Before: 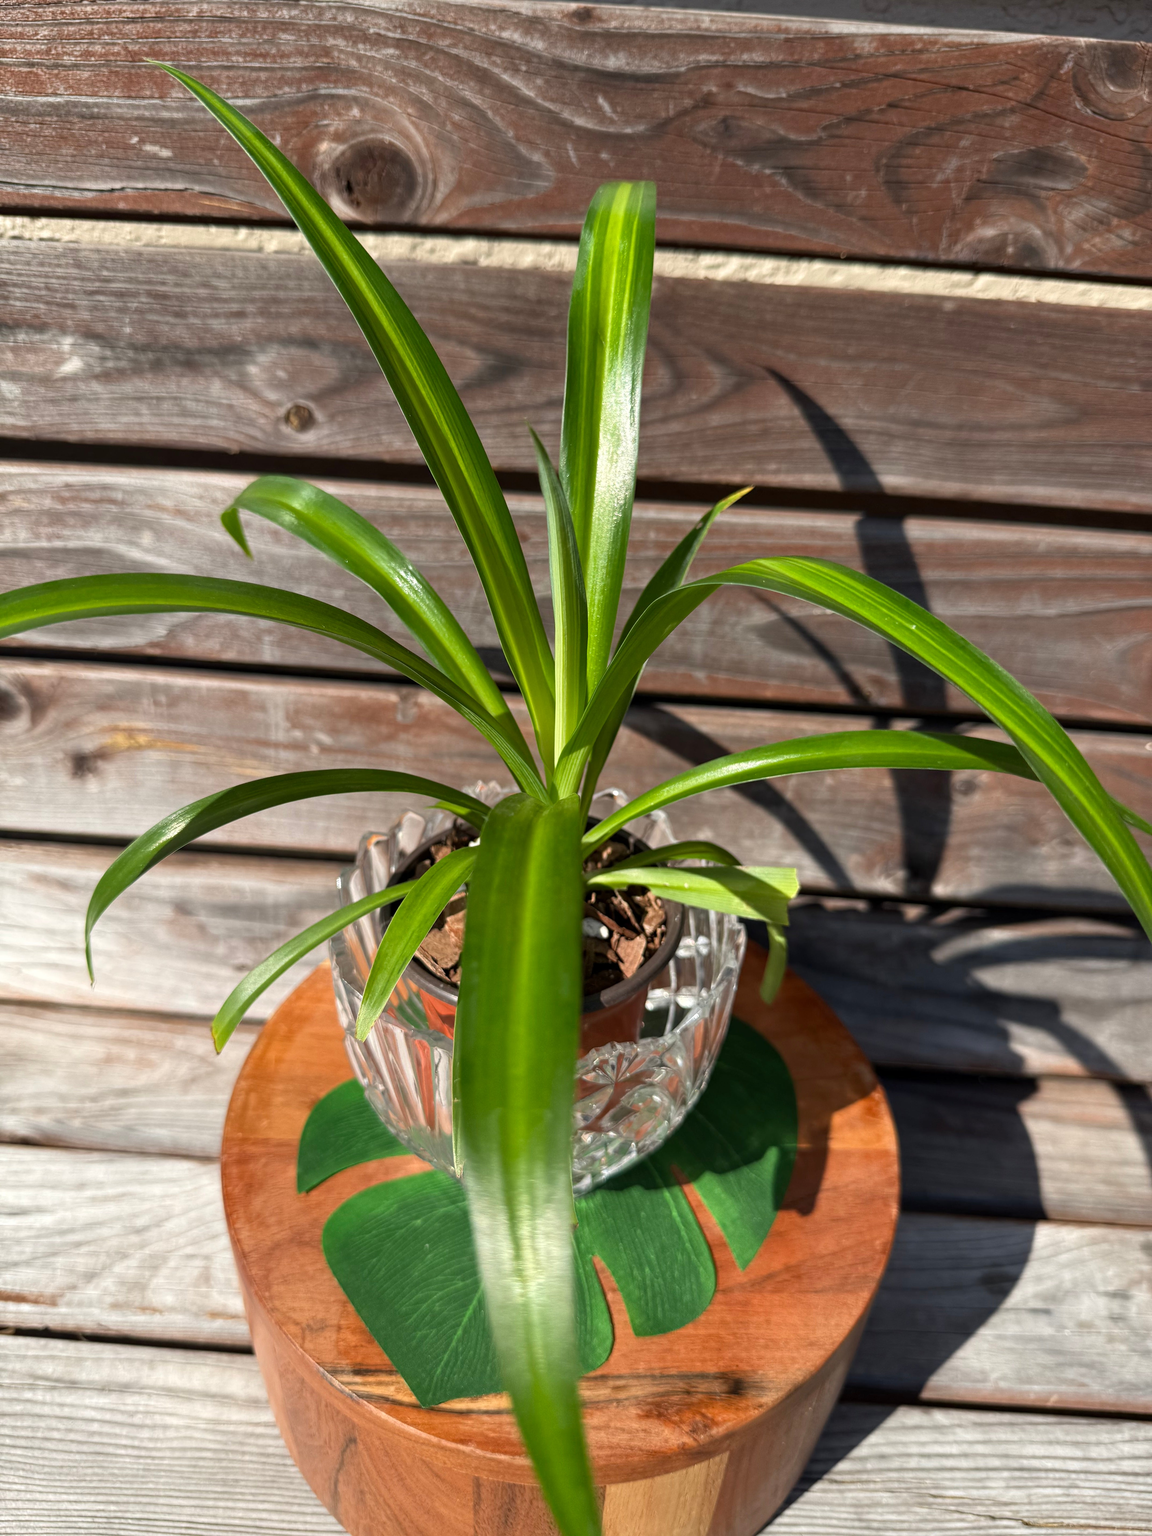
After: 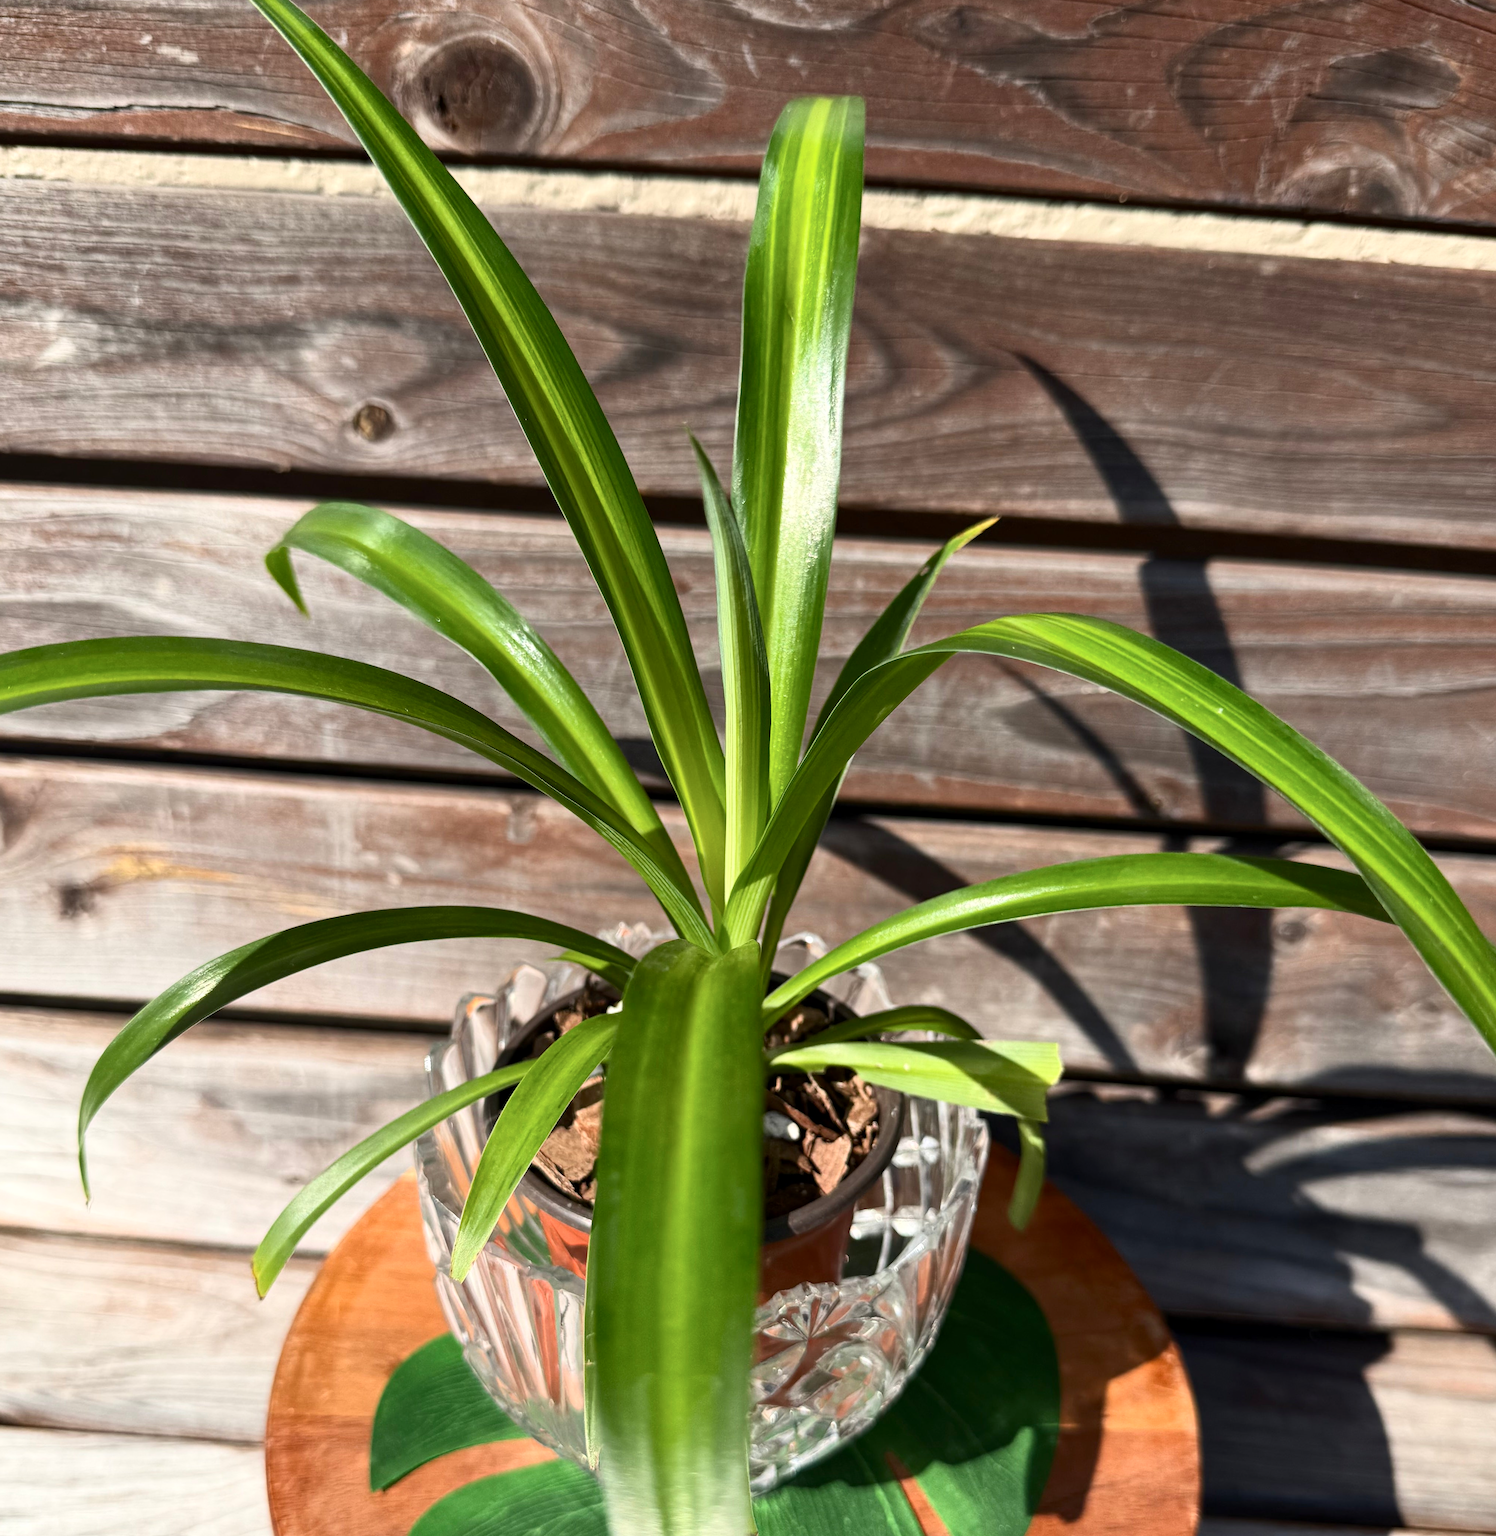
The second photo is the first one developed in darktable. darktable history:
contrast brightness saturation: contrast 0.245, brightness 0.093
crop: left 2.514%, top 7.272%, right 3.232%, bottom 20.173%
exposure: black level correction 0.001, compensate highlight preservation false
